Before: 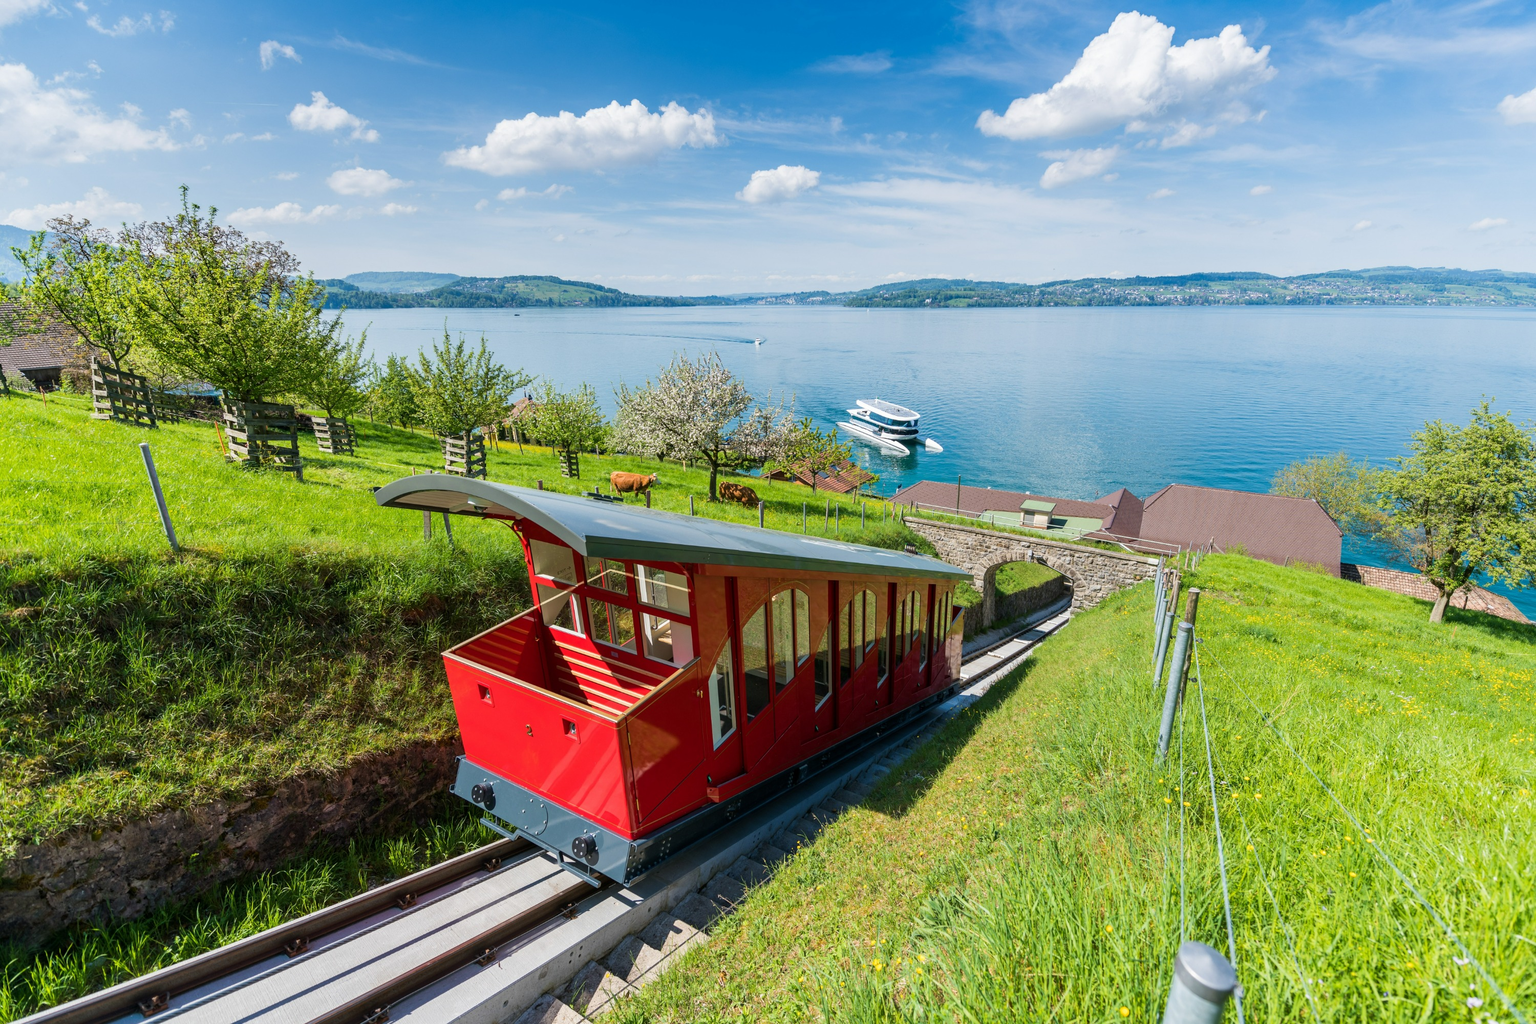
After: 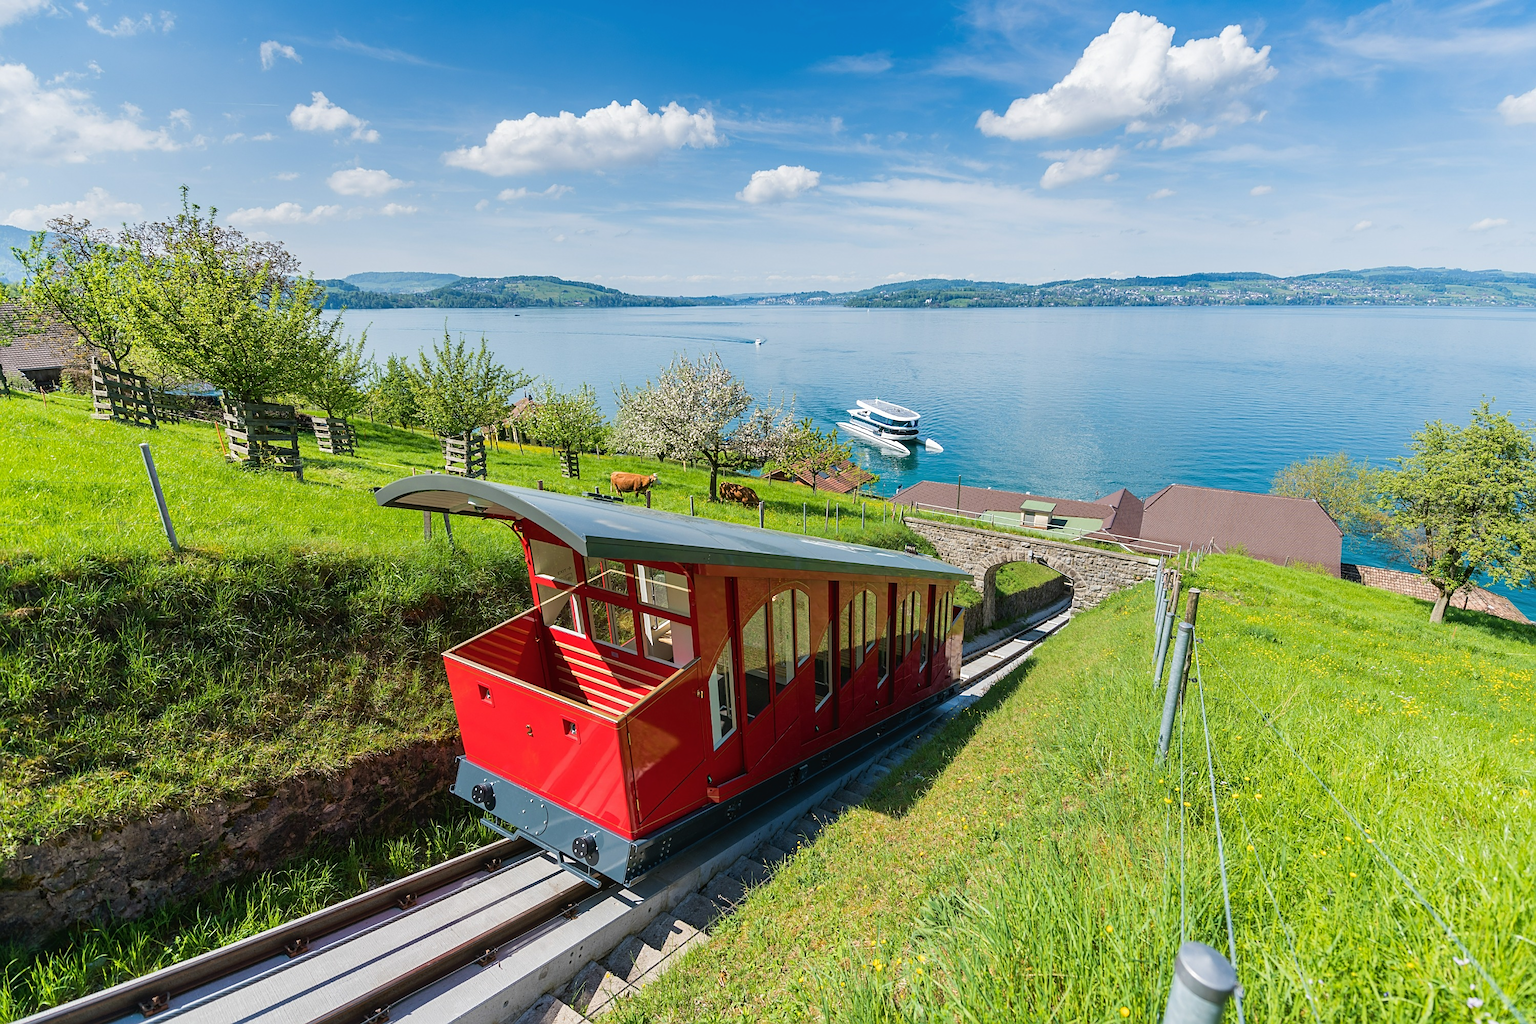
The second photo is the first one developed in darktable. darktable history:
sharpen: on, module defaults
tone curve: curves: ch0 [(0, 0) (0.003, 0.032) (0.011, 0.034) (0.025, 0.039) (0.044, 0.055) (0.069, 0.078) (0.1, 0.111) (0.136, 0.147) (0.177, 0.191) (0.224, 0.238) (0.277, 0.291) (0.335, 0.35) (0.399, 0.41) (0.468, 0.48) (0.543, 0.547) (0.623, 0.621) (0.709, 0.699) (0.801, 0.789) (0.898, 0.884) (1, 1)], color space Lab, independent channels, preserve colors none
